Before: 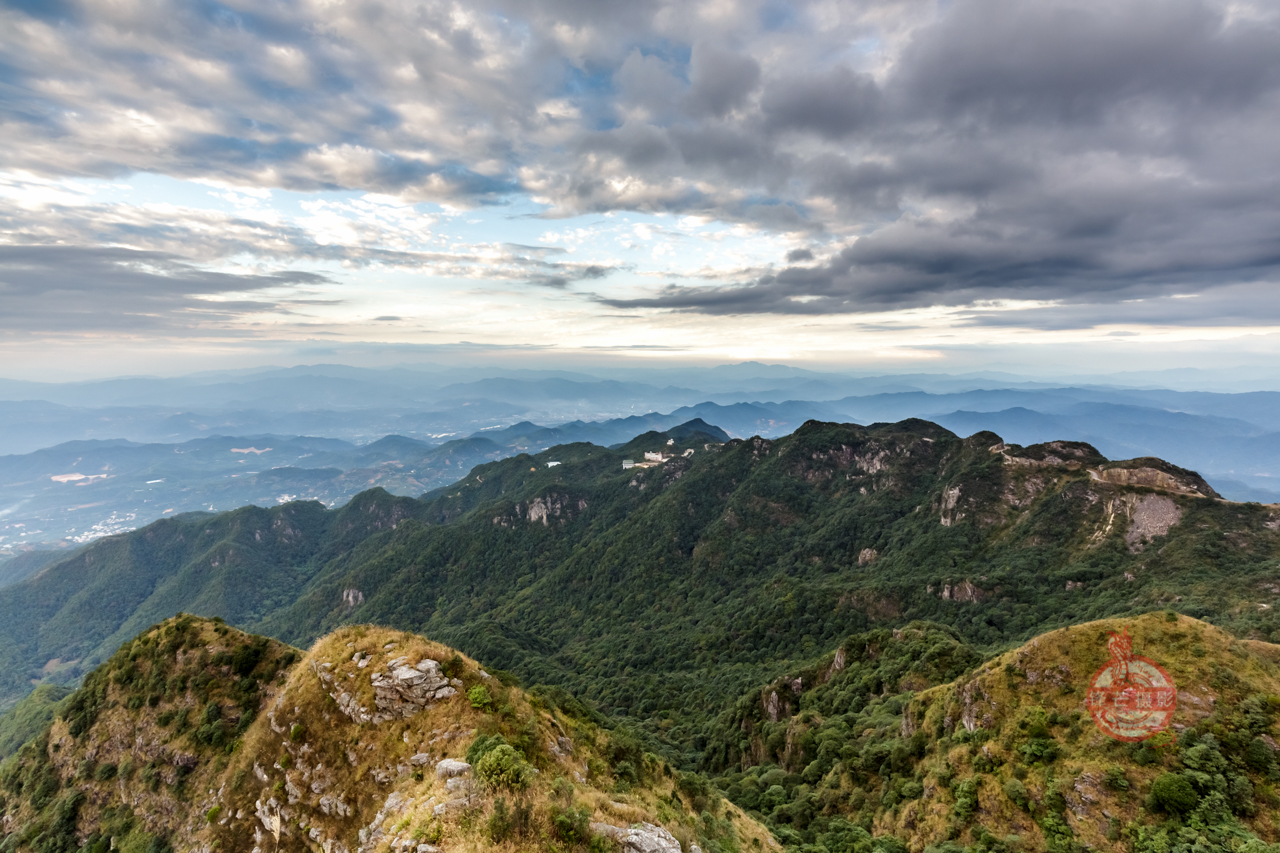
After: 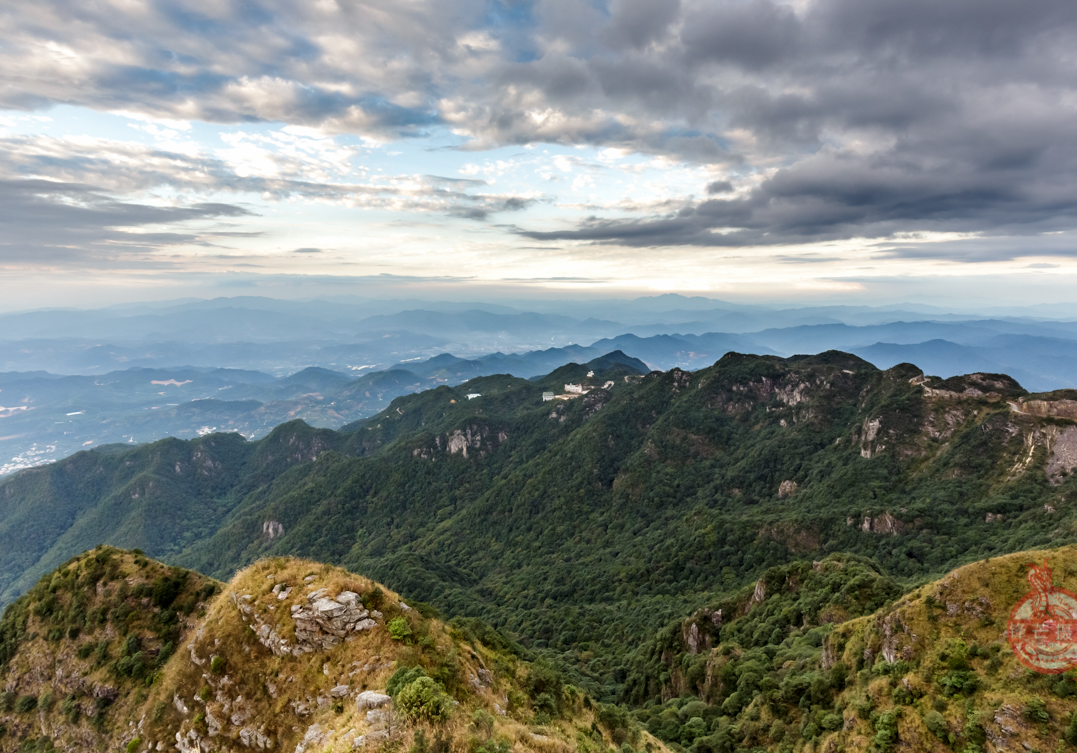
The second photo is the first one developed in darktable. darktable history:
crop: left 6.287%, top 7.98%, right 9.545%, bottom 3.632%
